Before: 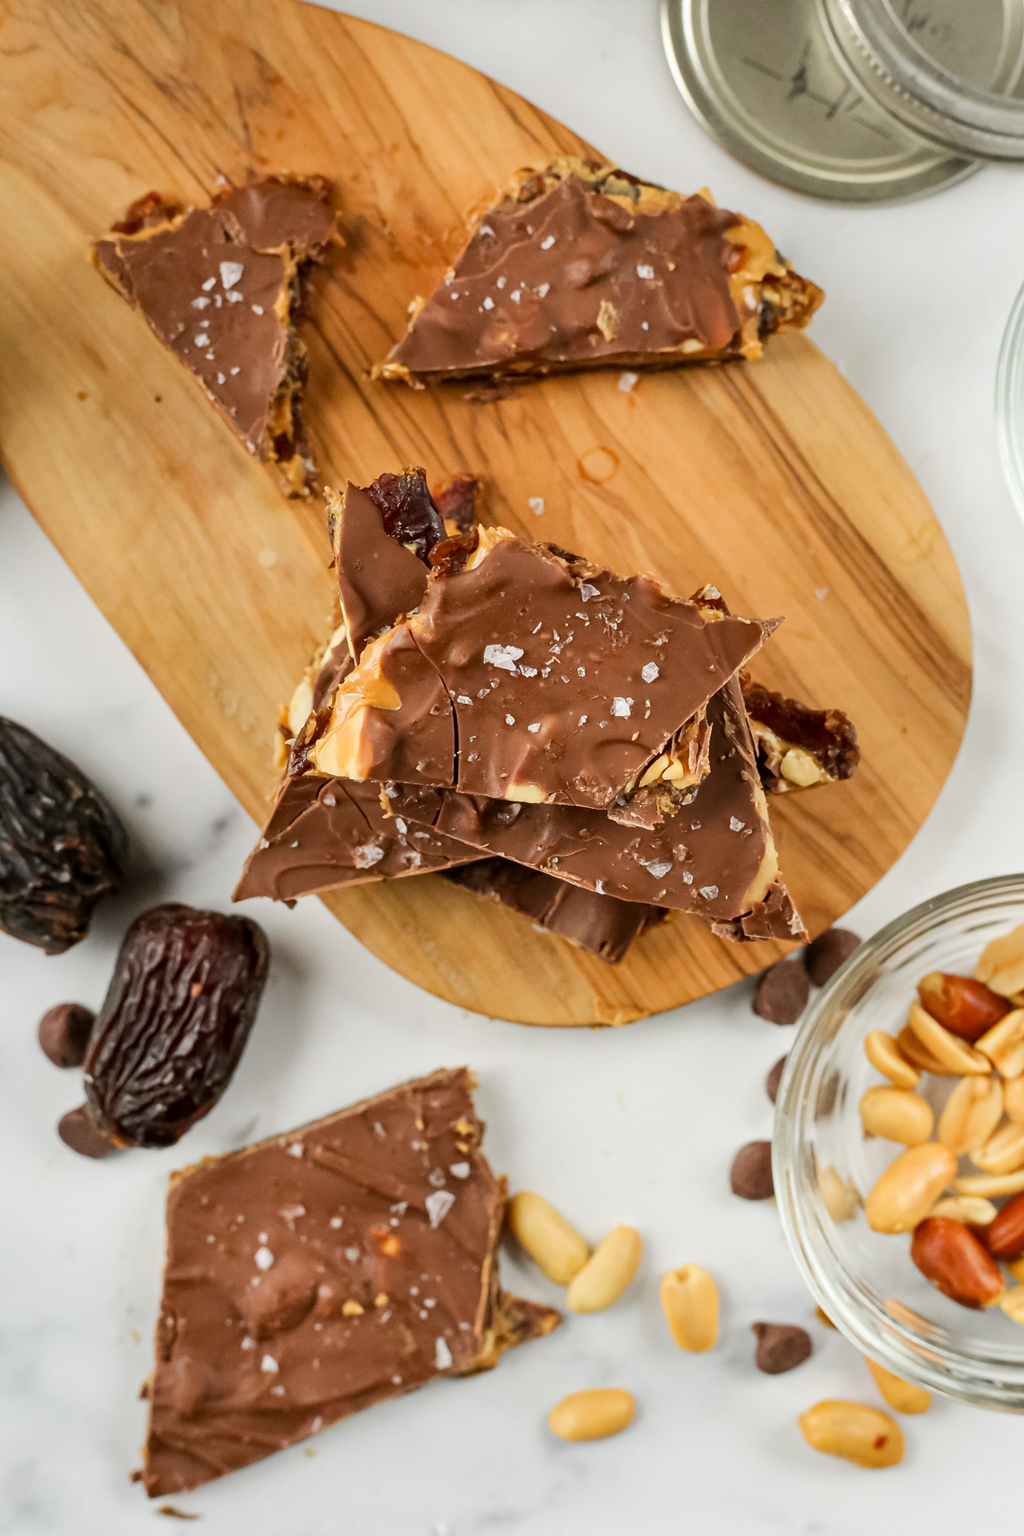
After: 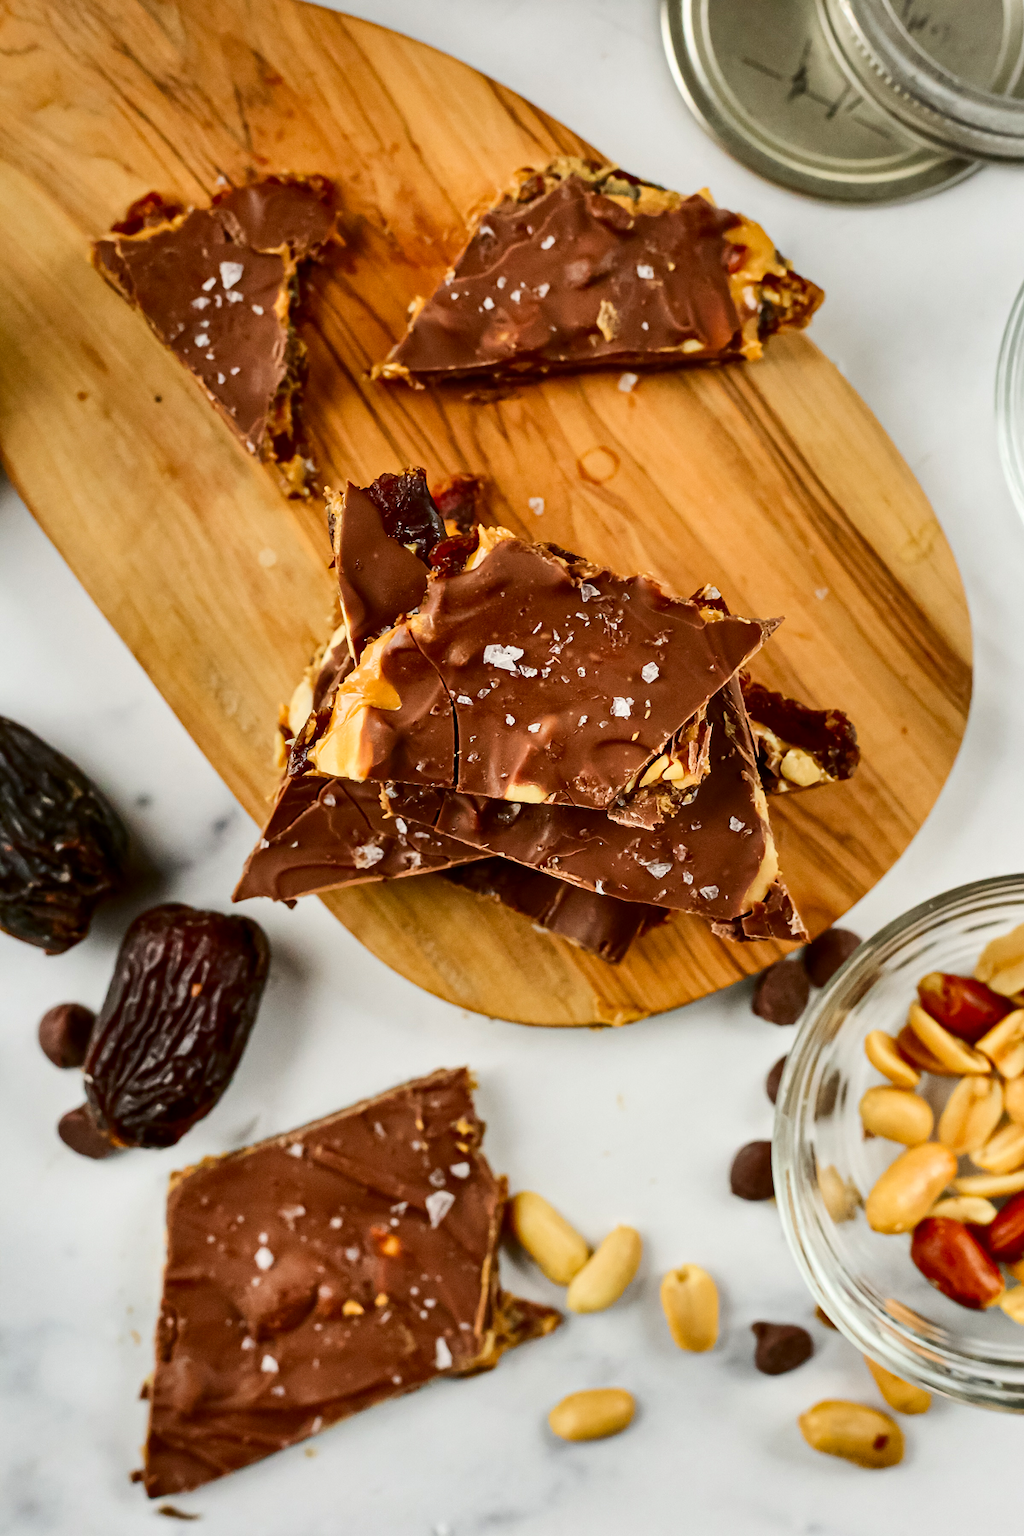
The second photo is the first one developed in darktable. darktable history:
contrast brightness saturation: contrast 0.19, brightness -0.11, saturation 0.21
shadows and highlights: highlights color adjustment 0%, soften with gaussian
